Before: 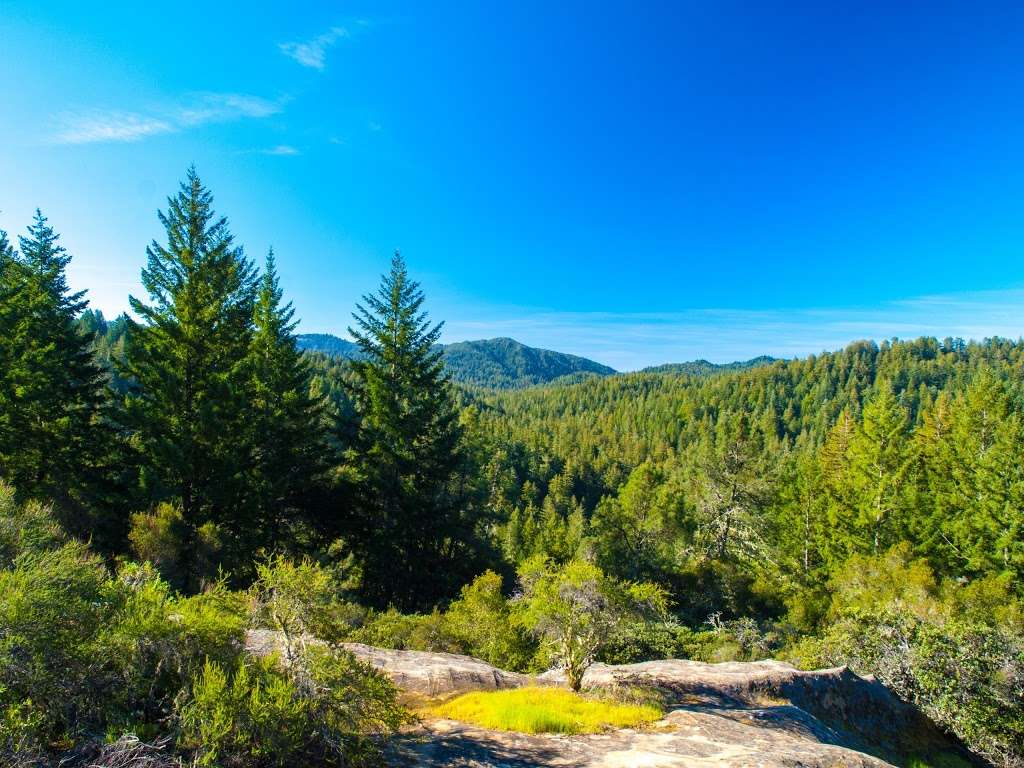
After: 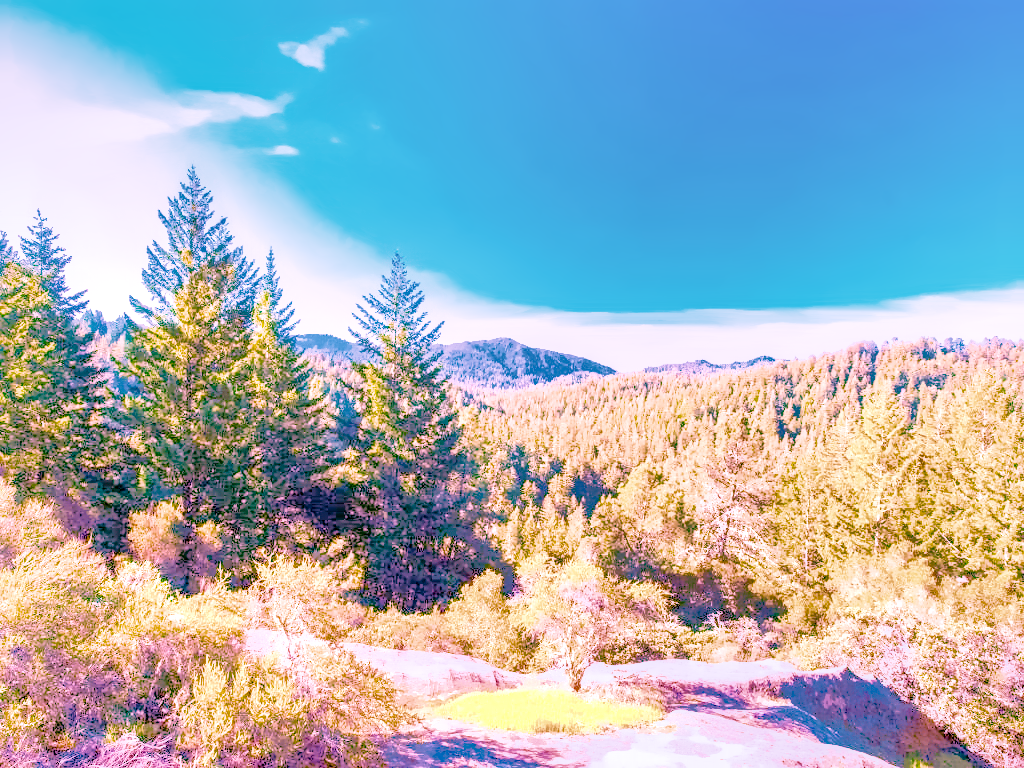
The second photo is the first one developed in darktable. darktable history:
local contrast: highlights 60%, shadows 60%, detail 160%
color calibration: illuminant as shot in camera, x 0.358, y 0.373, temperature 4628.91 K
color balance rgb: perceptual saturation grading › global saturation 35%, perceptual saturation grading › highlights -30%, perceptual saturation grading › shadows 35%, perceptual brilliance grading › global brilliance 3%, perceptual brilliance grading › highlights -3%, perceptual brilliance grading › shadows 3%
denoise (profiled): preserve shadows 1.52, scattering 0.002, a [-1, 0, 0], compensate highlight preservation false
haze removal: compatibility mode true, adaptive false
highlight reconstruction: on, module defaults
hot pixels: on, module defaults
lens correction: scale 1, crop 1, focal 16, aperture 5.6, distance 1000, camera "Canon EOS RP", lens "Canon RF 16mm F2.8 STM"
shadows and highlights: shadows 40, highlights -60
white balance: red 2.229, blue 1.46
velvia: strength 45%
filmic rgb: black relative exposure -7.65 EV, white relative exposure 4.56 EV, hardness 3.61
tone equalizer "contrast tone curve: medium": -8 EV -0.75 EV, -7 EV -0.7 EV, -6 EV -0.6 EV, -5 EV -0.4 EV, -3 EV 0.4 EV, -2 EV 0.6 EV, -1 EV 0.7 EV, +0 EV 0.75 EV, edges refinement/feathering 500, mask exposure compensation -1.57 EV, preserve details no
exposure "Canon RP Default?": black level correction 0, exposure 1.1 EV, compensate exposure bias true, compensate highlight preservation false
